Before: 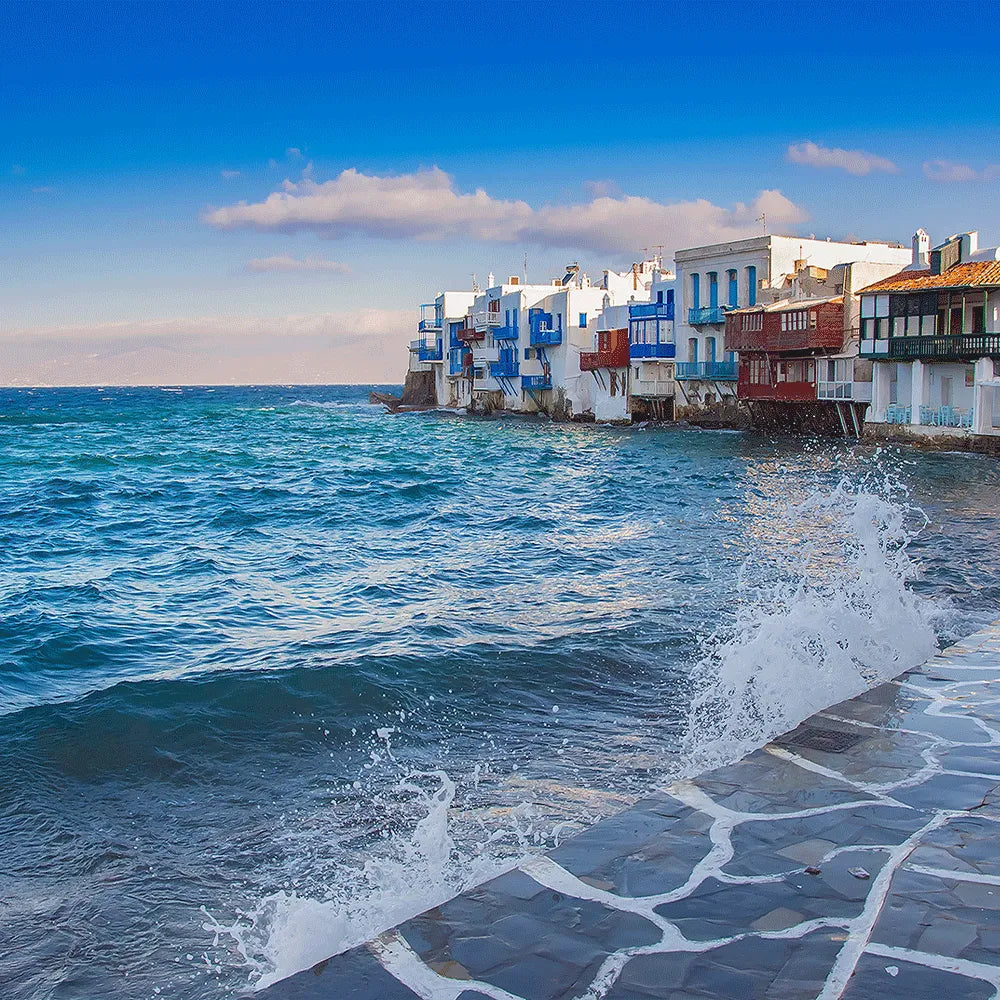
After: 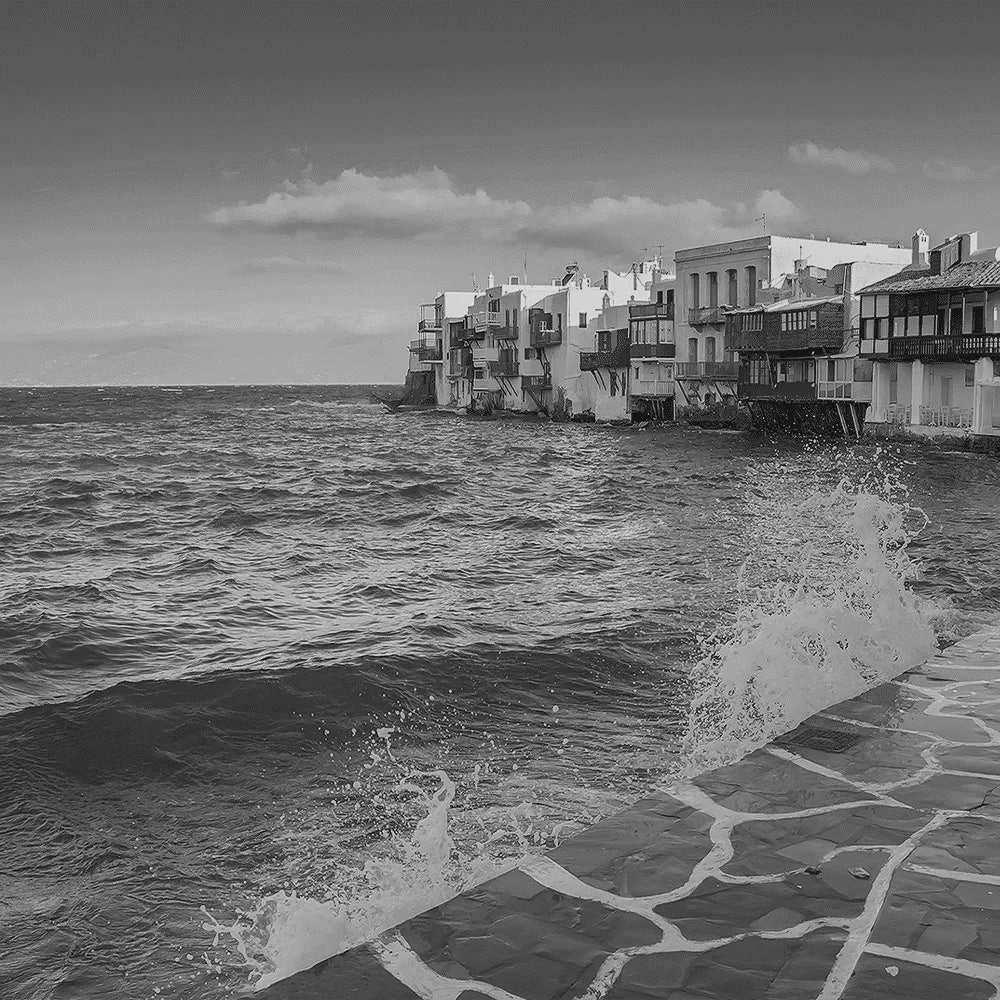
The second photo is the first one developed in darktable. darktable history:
monochrome: a 14.95, b -89.96
exposure: exposure -0.293 EV, compensate highlight preservation false
